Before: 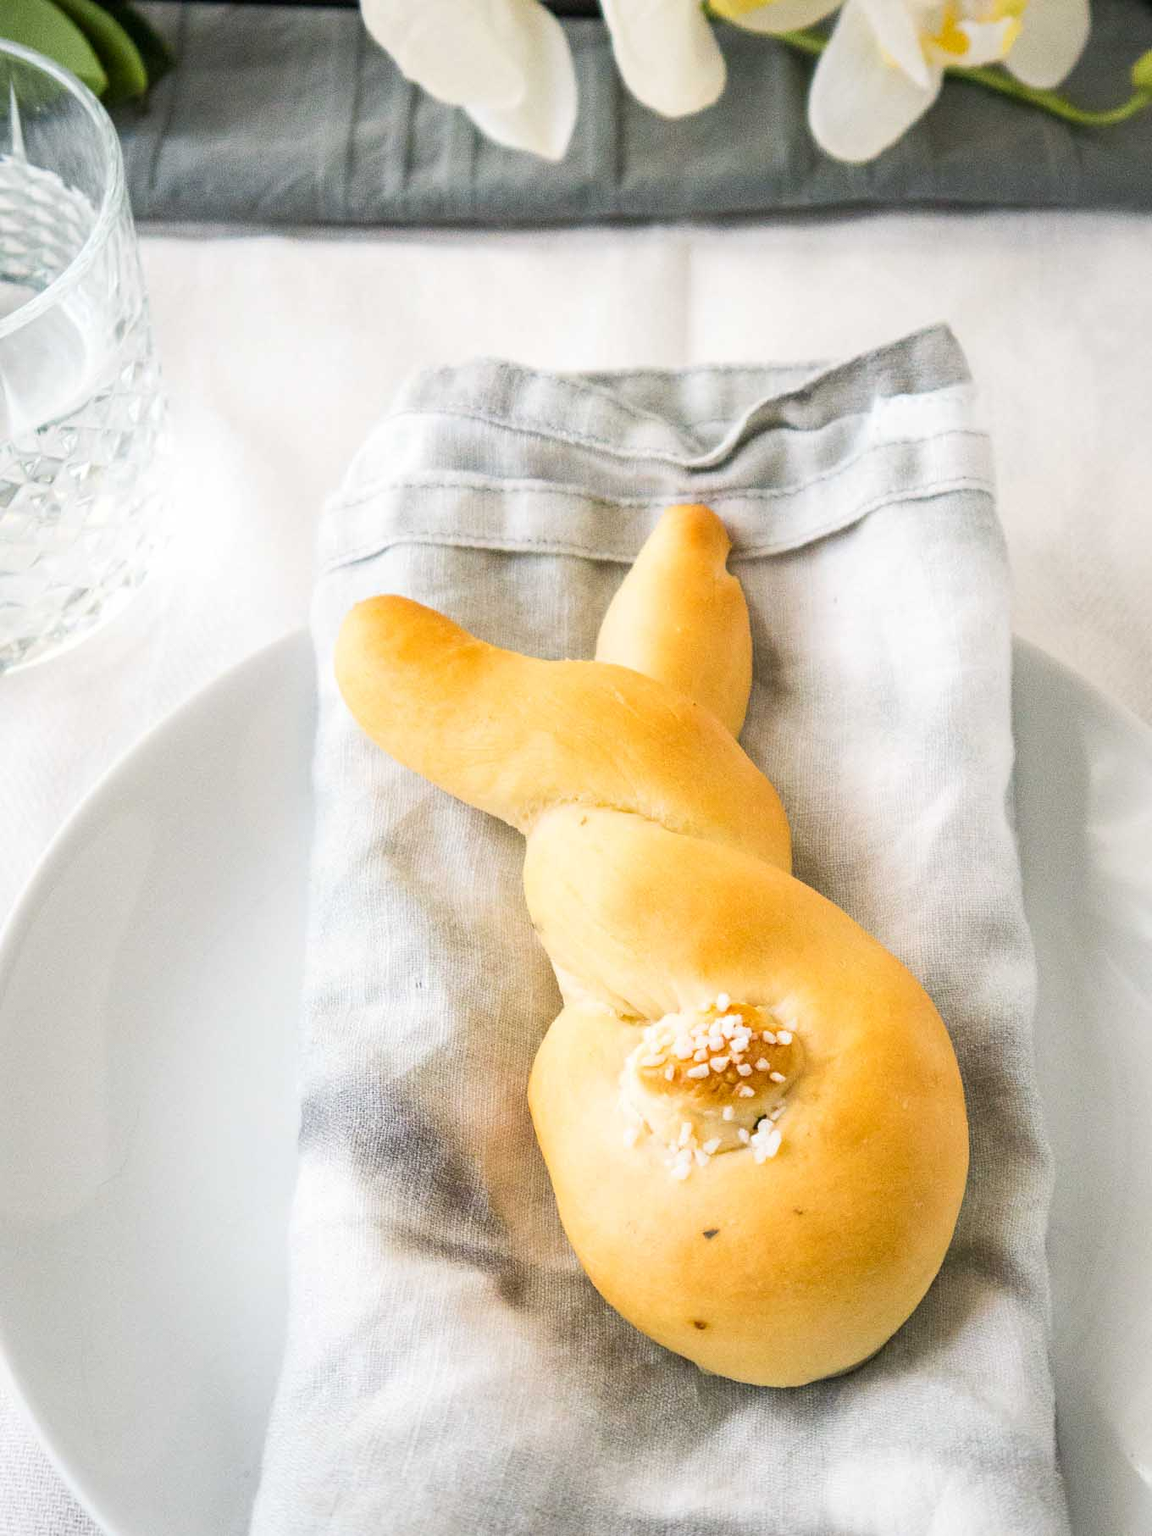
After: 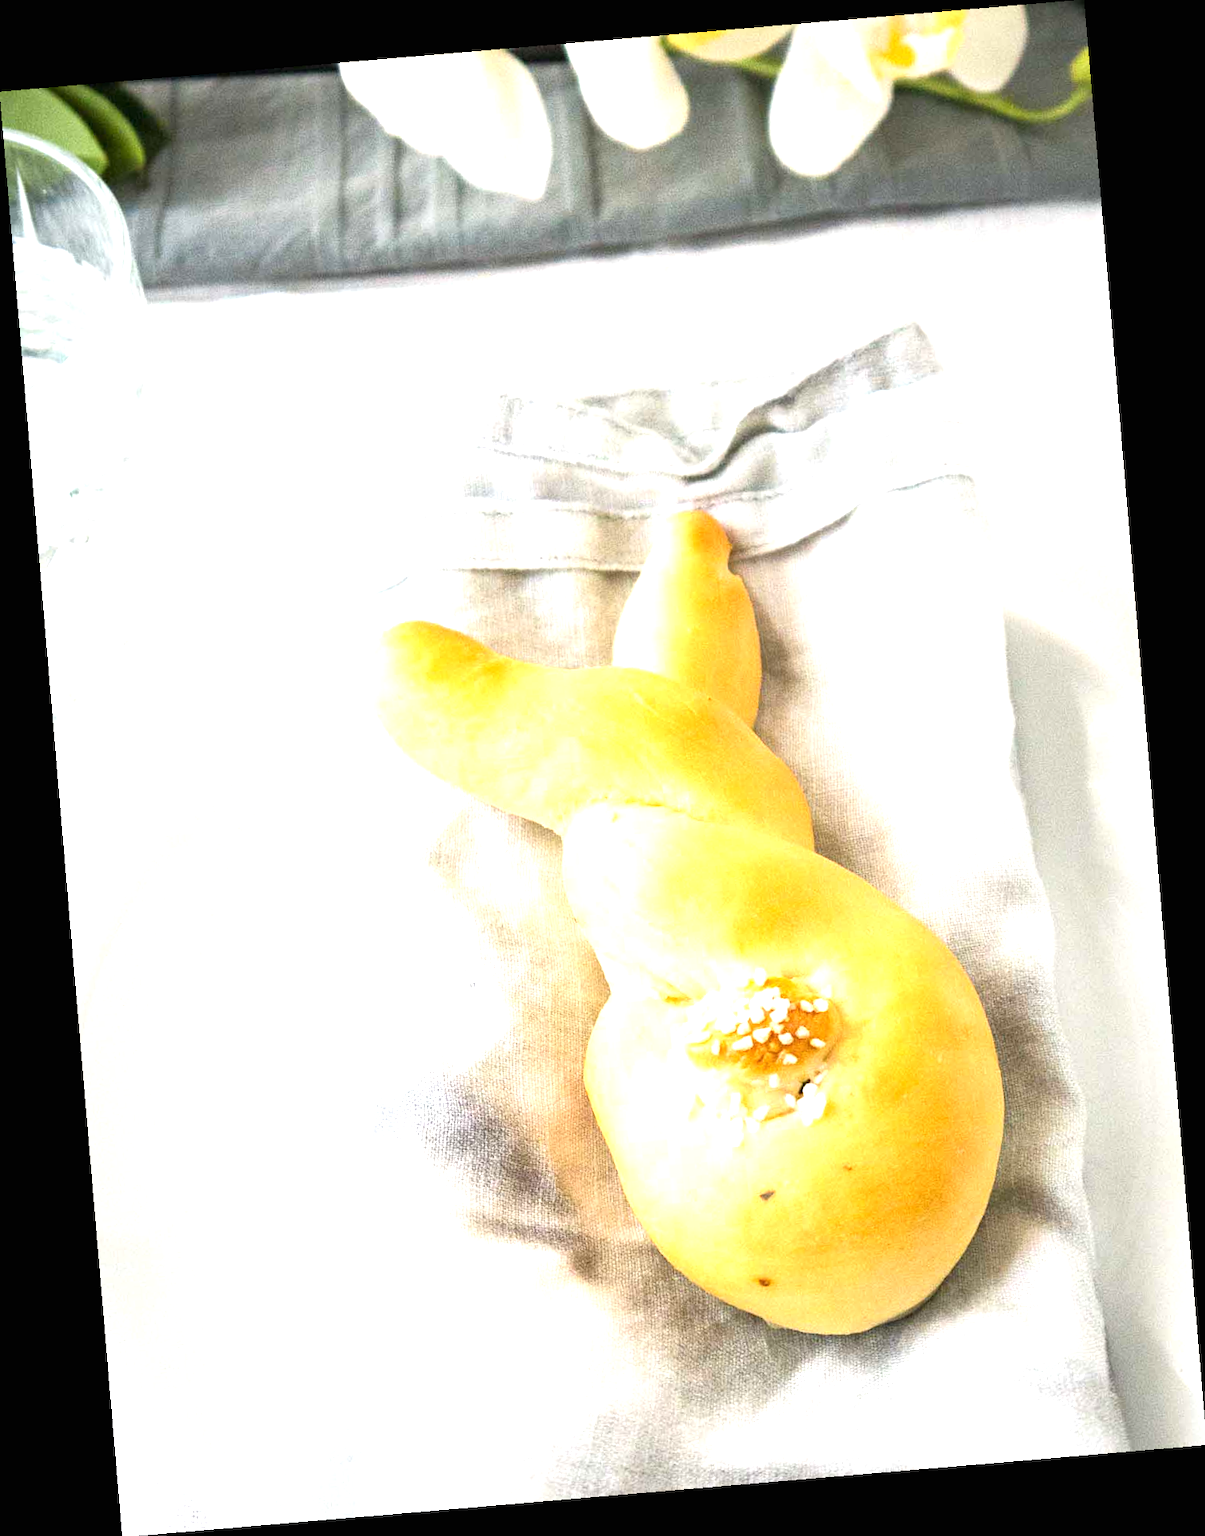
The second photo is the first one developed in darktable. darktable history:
rotate and perspective: rotation -4.86°, automatic cropping off
exposure: black level correction 0, exposure 0.953 EV, compensate exposure bias true, compensate highlight preservation false
